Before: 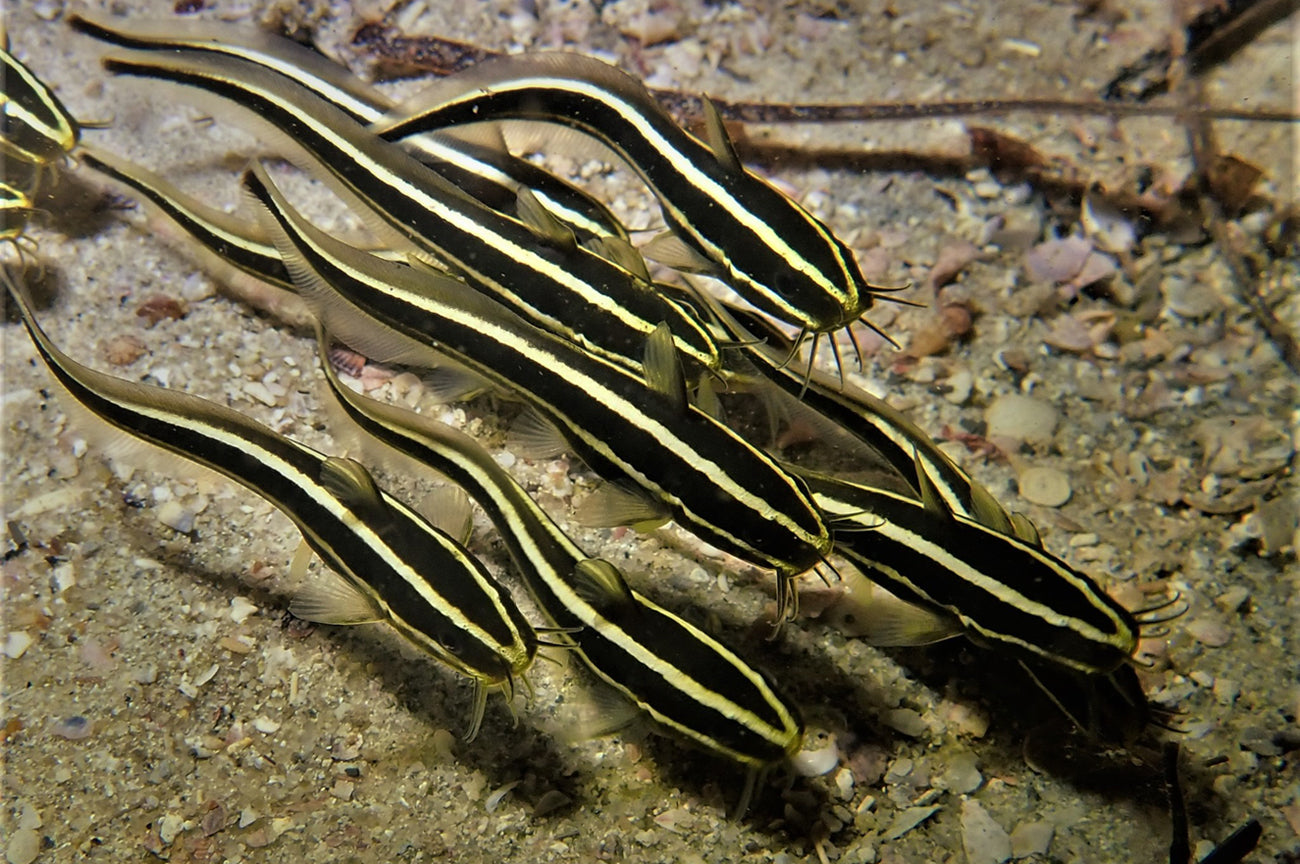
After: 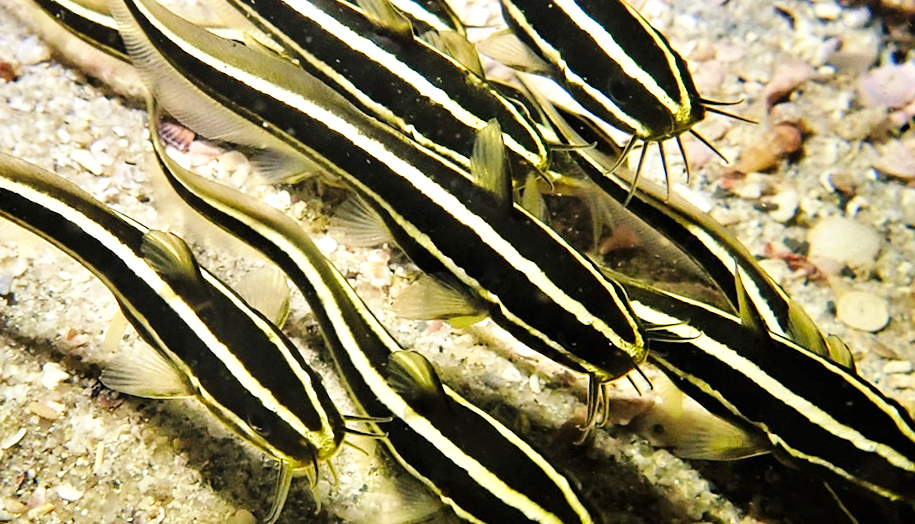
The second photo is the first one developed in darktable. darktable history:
exposure: black level correction 0, exposure 0.931 EV, compensate exposure bias true, compensate highlight preservation false
base curve: curves: ch0 [(0, 0) (0.032, 0.025) (0.121, 0.166) (0.206, 0.329) (0.605, 0.79) (1, 1)], preserve colors none
crop and rotate: angle -4.16°, left 9.778%, top 20.838%, right 12.284%, bottom 12.002%
